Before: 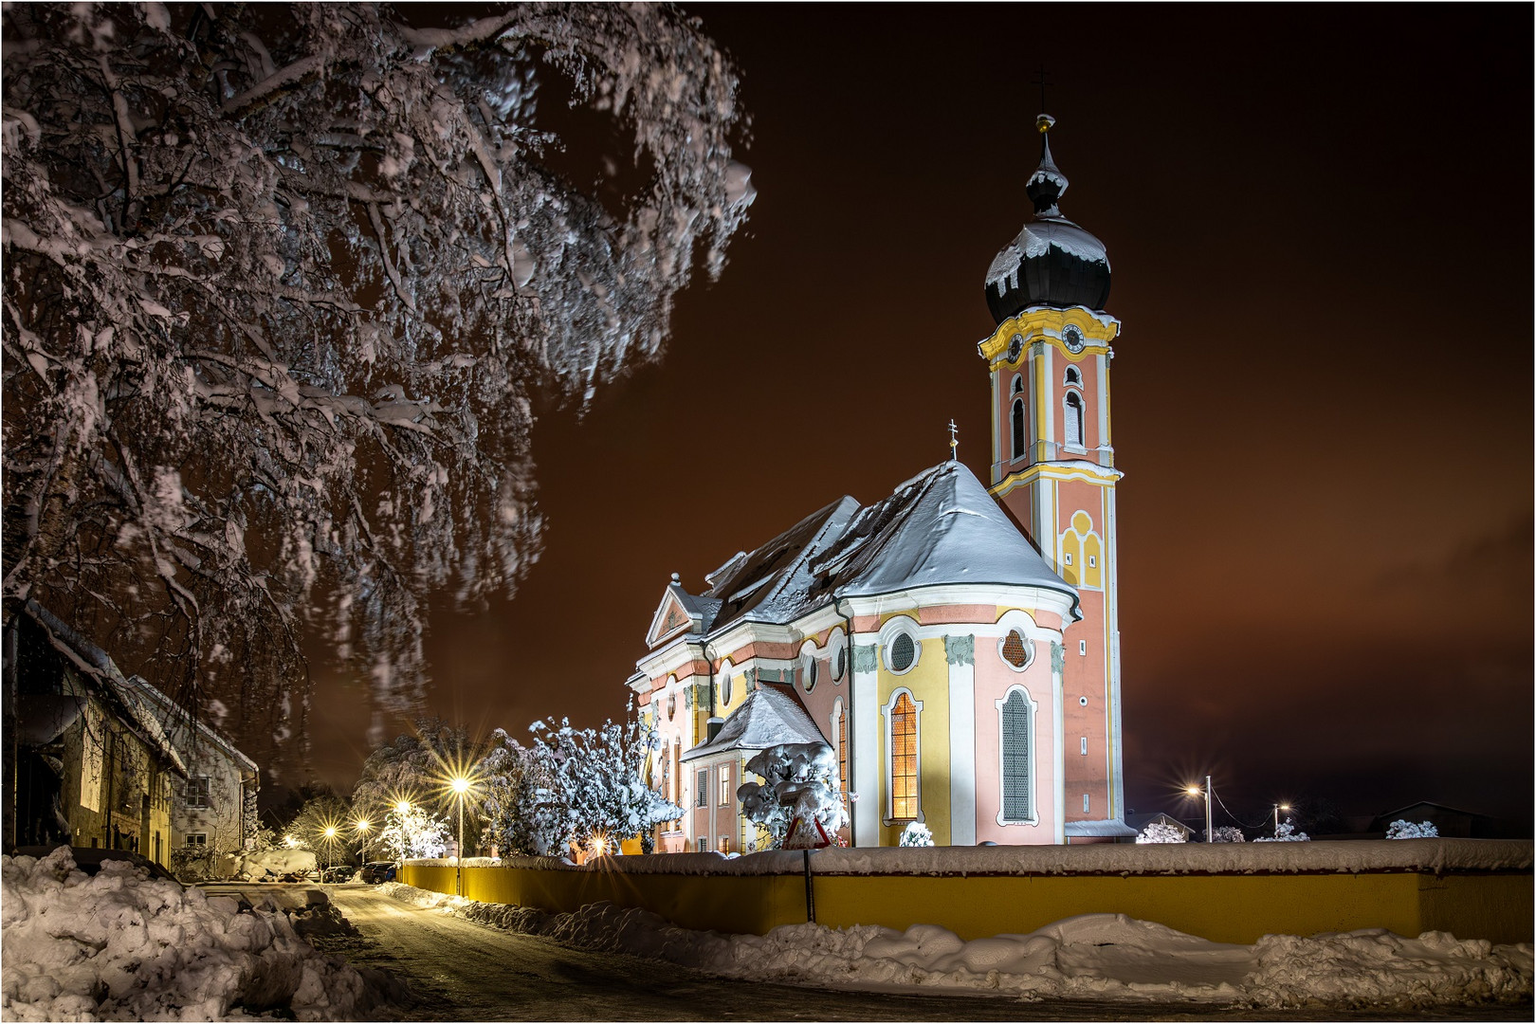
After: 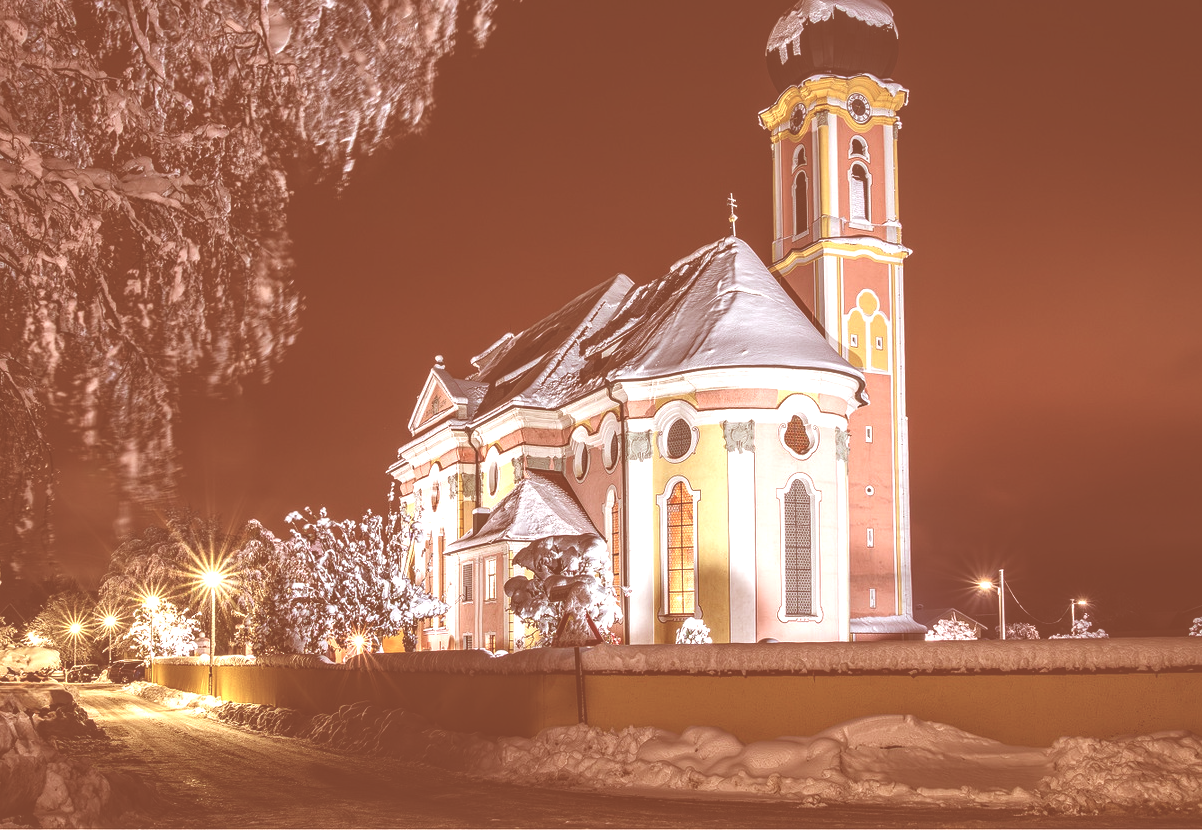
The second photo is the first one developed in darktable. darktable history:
exposure: black level correction -0.071, exposure 0.502 EV, compensate highlight preservation false
local contrast: on, module defaults
crop: left 16.867%, top 23.114%, right 8.885%
color correction: highlights a* 9.44, highlights b* 8.99, shadows a* 39.5, shadows b* 39.43, saturation 0.823
